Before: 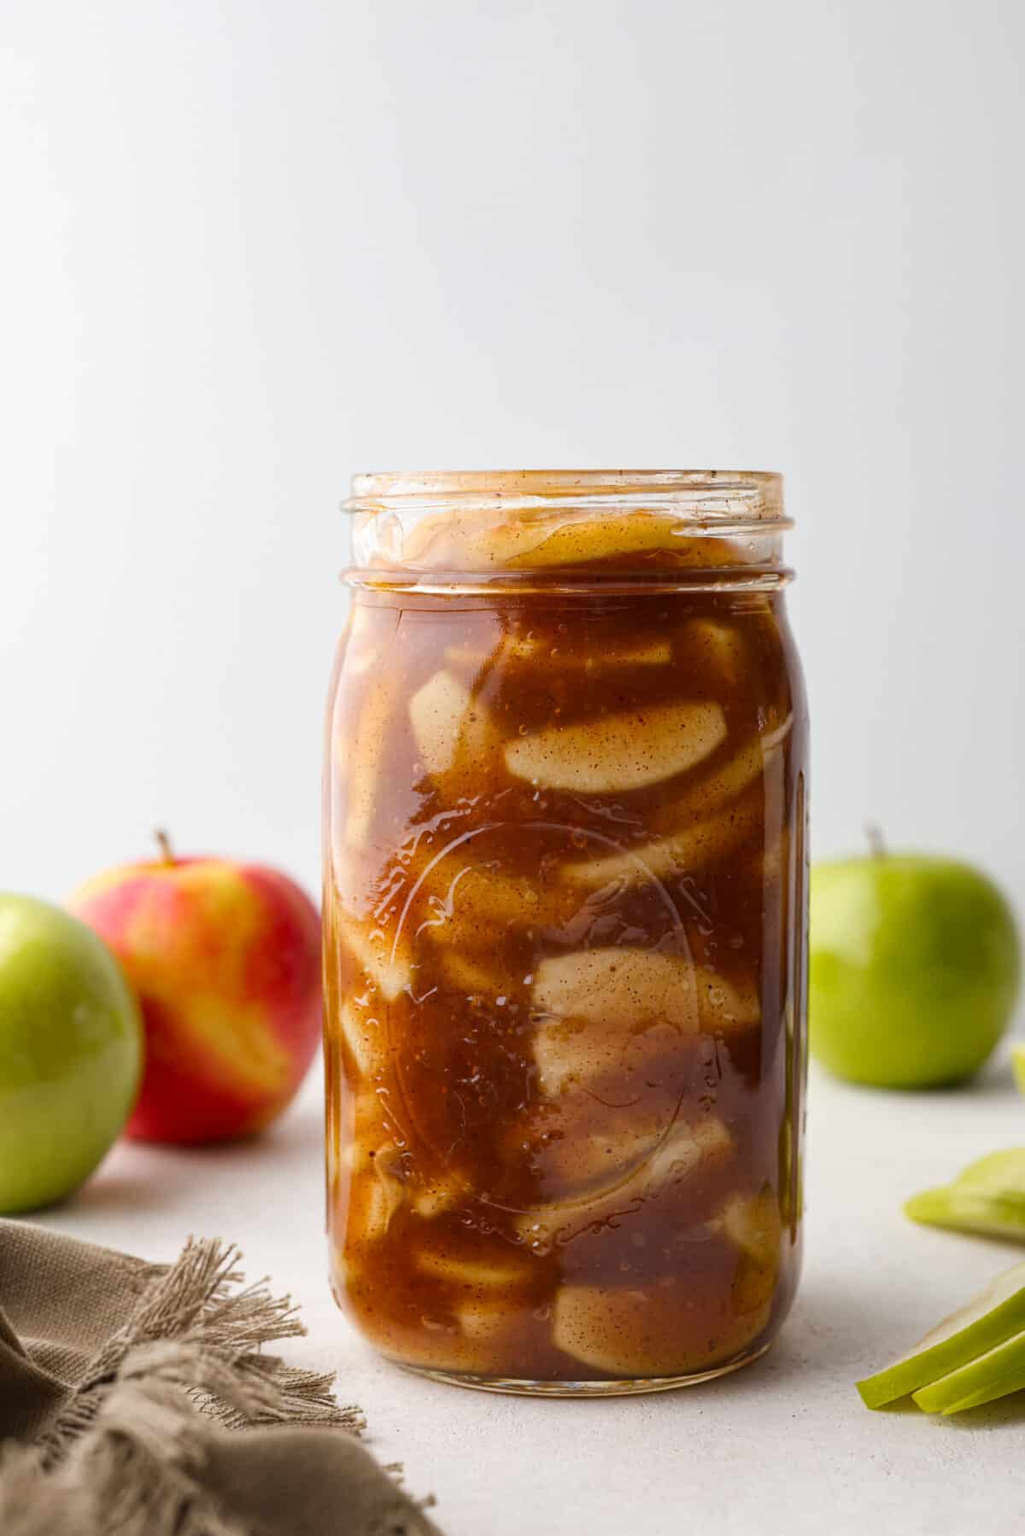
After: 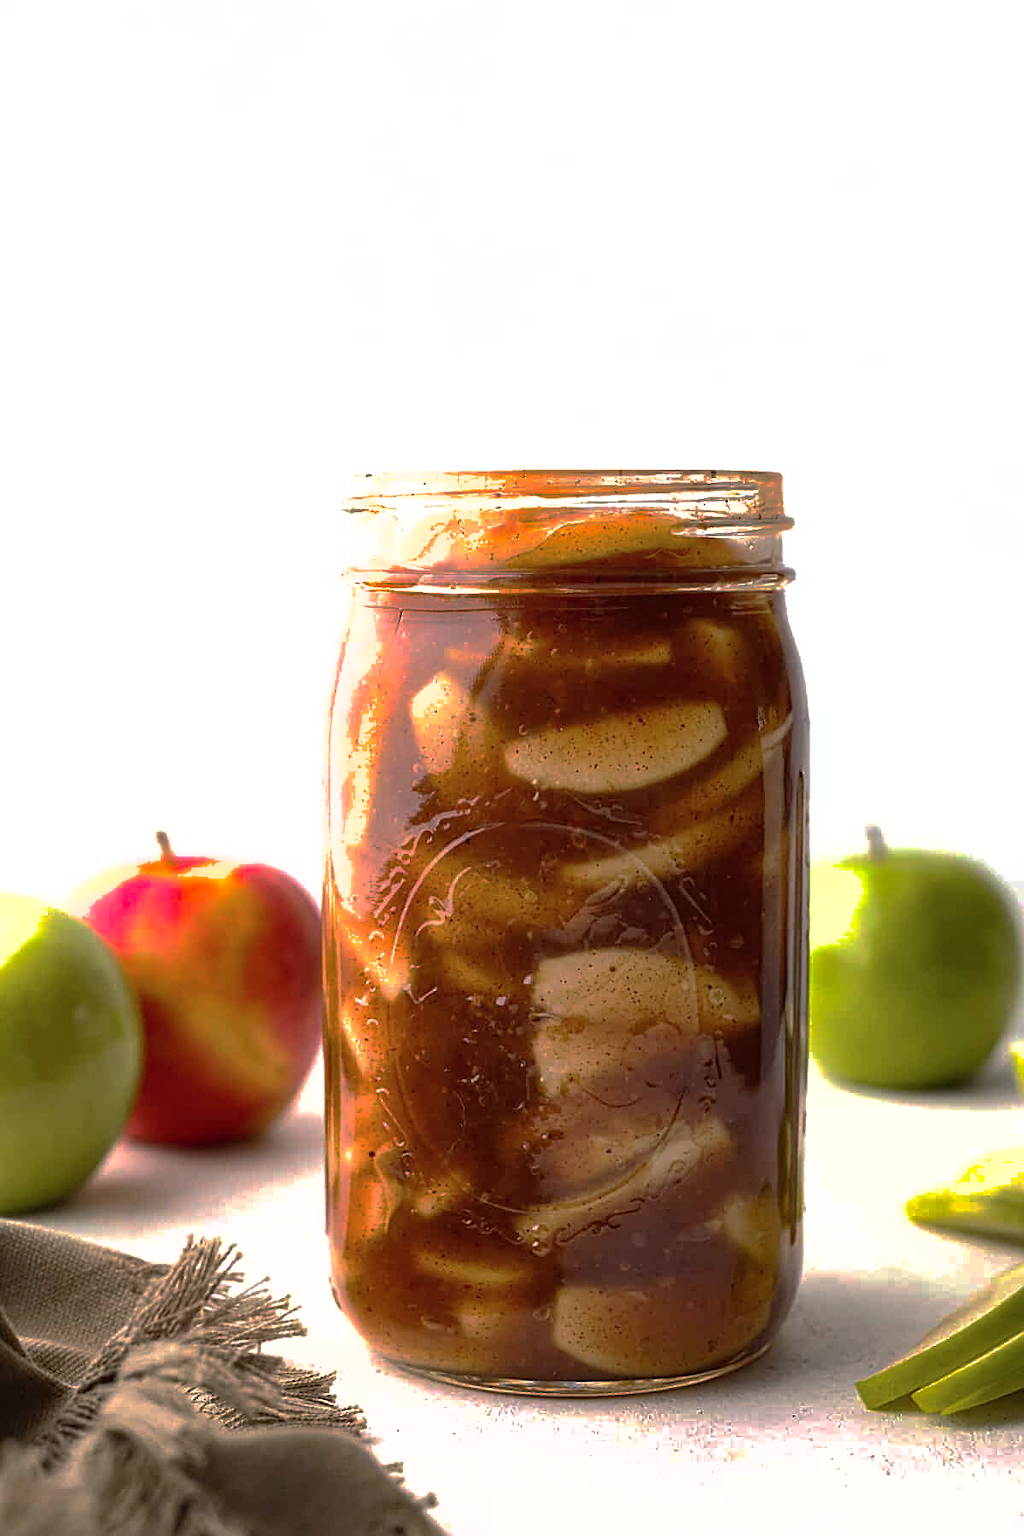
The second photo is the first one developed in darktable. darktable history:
tone equalizer: -8 EV -0.759 EV, -7 EV -0.699 EV, -6 EV -0.595 EV, -5 EV -0.362 EV, -3 EV 0.389 EV, -2 EV 0.6 EV, -1 EV 0.687 EV, +0 EV 0.746 EV, edges refinement/feathering 500, mask exposure compensation -1.57 EV, preserve details no
sharpen: on, module defaults
base curve: curves: ch0 [(0, 0) (0.841, 0.609) (1, 1)], preserve colors none
shadows and highlights: on, module defaults
